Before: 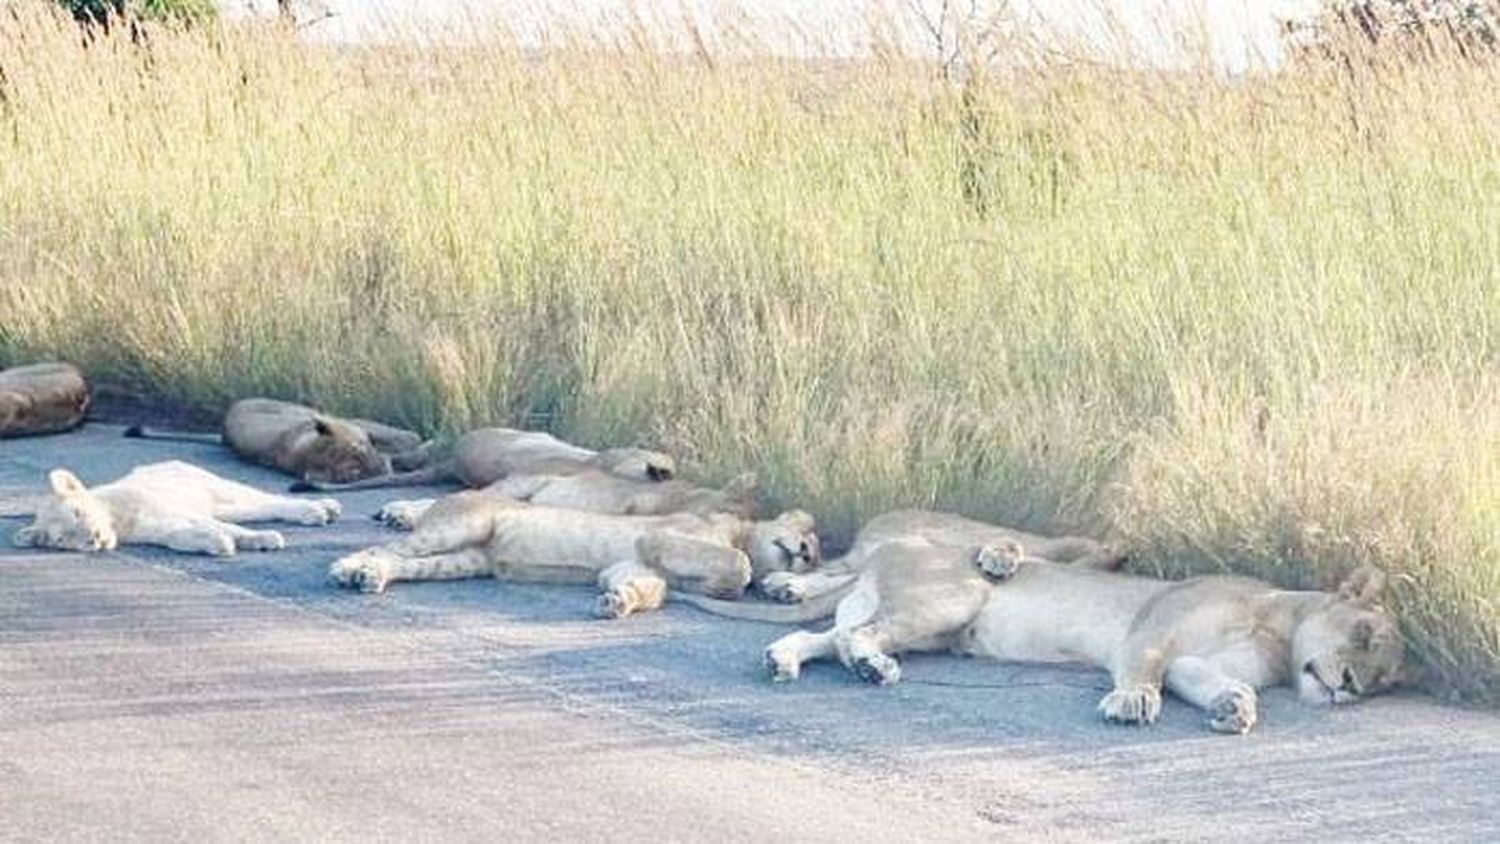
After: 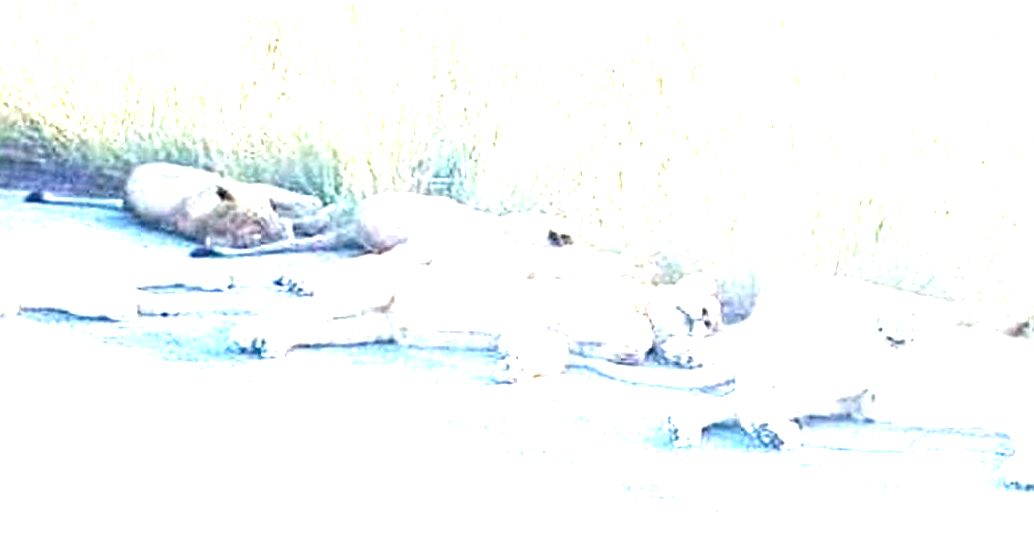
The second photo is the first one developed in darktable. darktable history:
exposure: exposure 2.243 EV, compensate highlight preservation false
crop: left 6.637%, top 27.958%, right 24.398%, bottom 8.413%
color balance rgb: perceptual saturation grading › global saturation 0.141%
sharpen: amount 0.497
